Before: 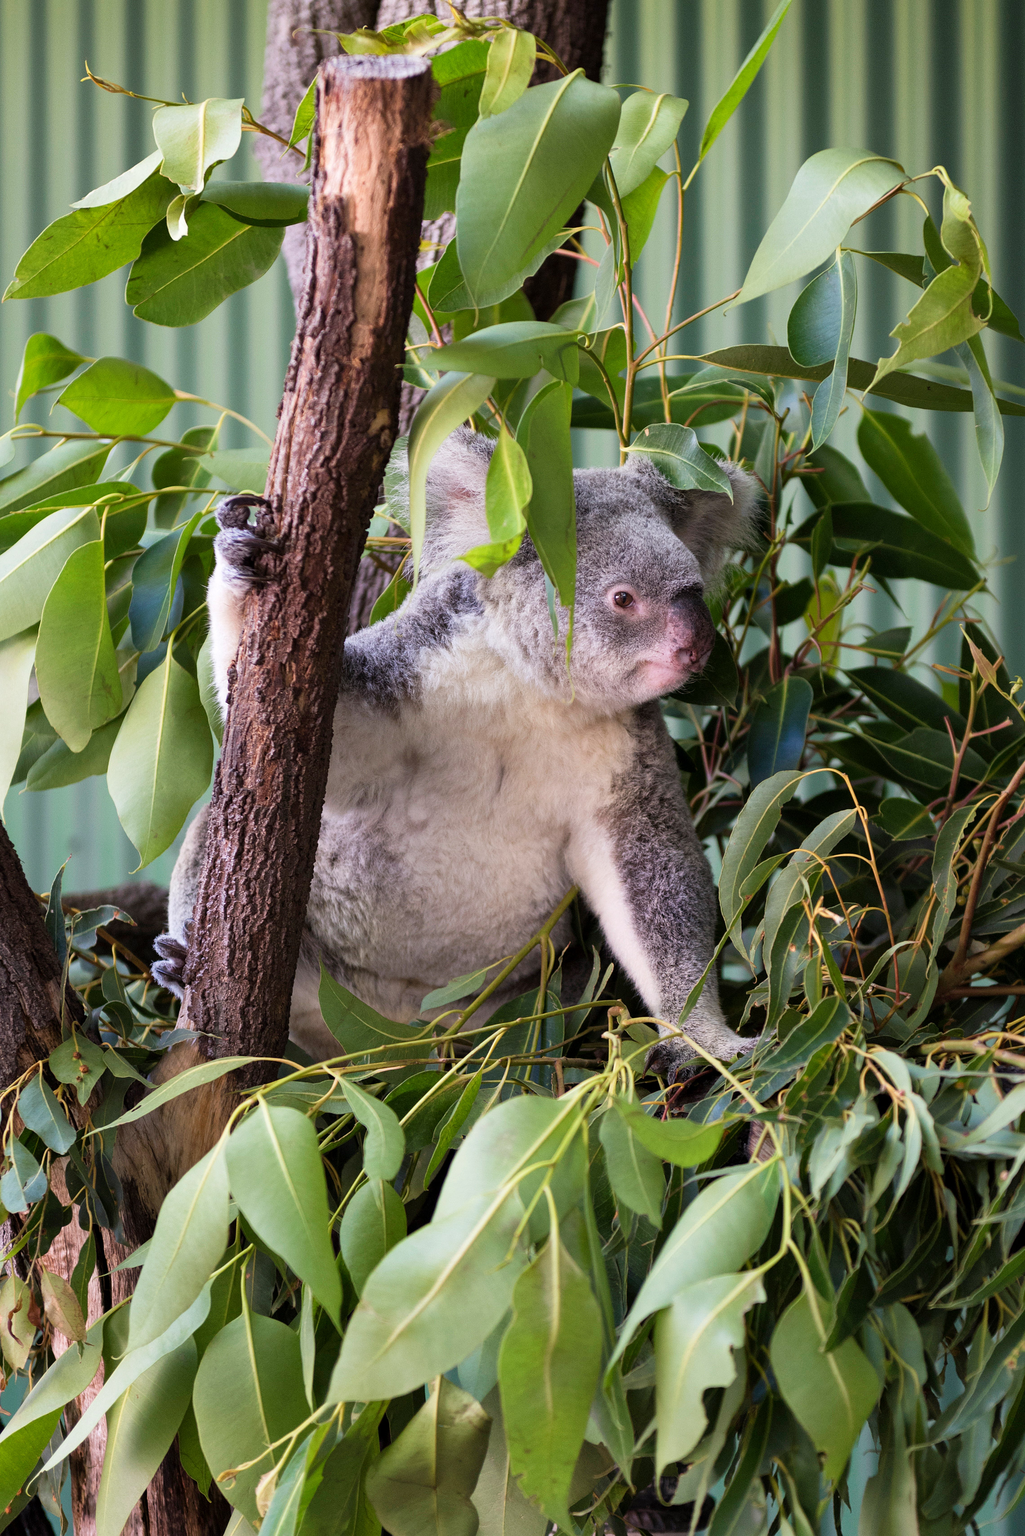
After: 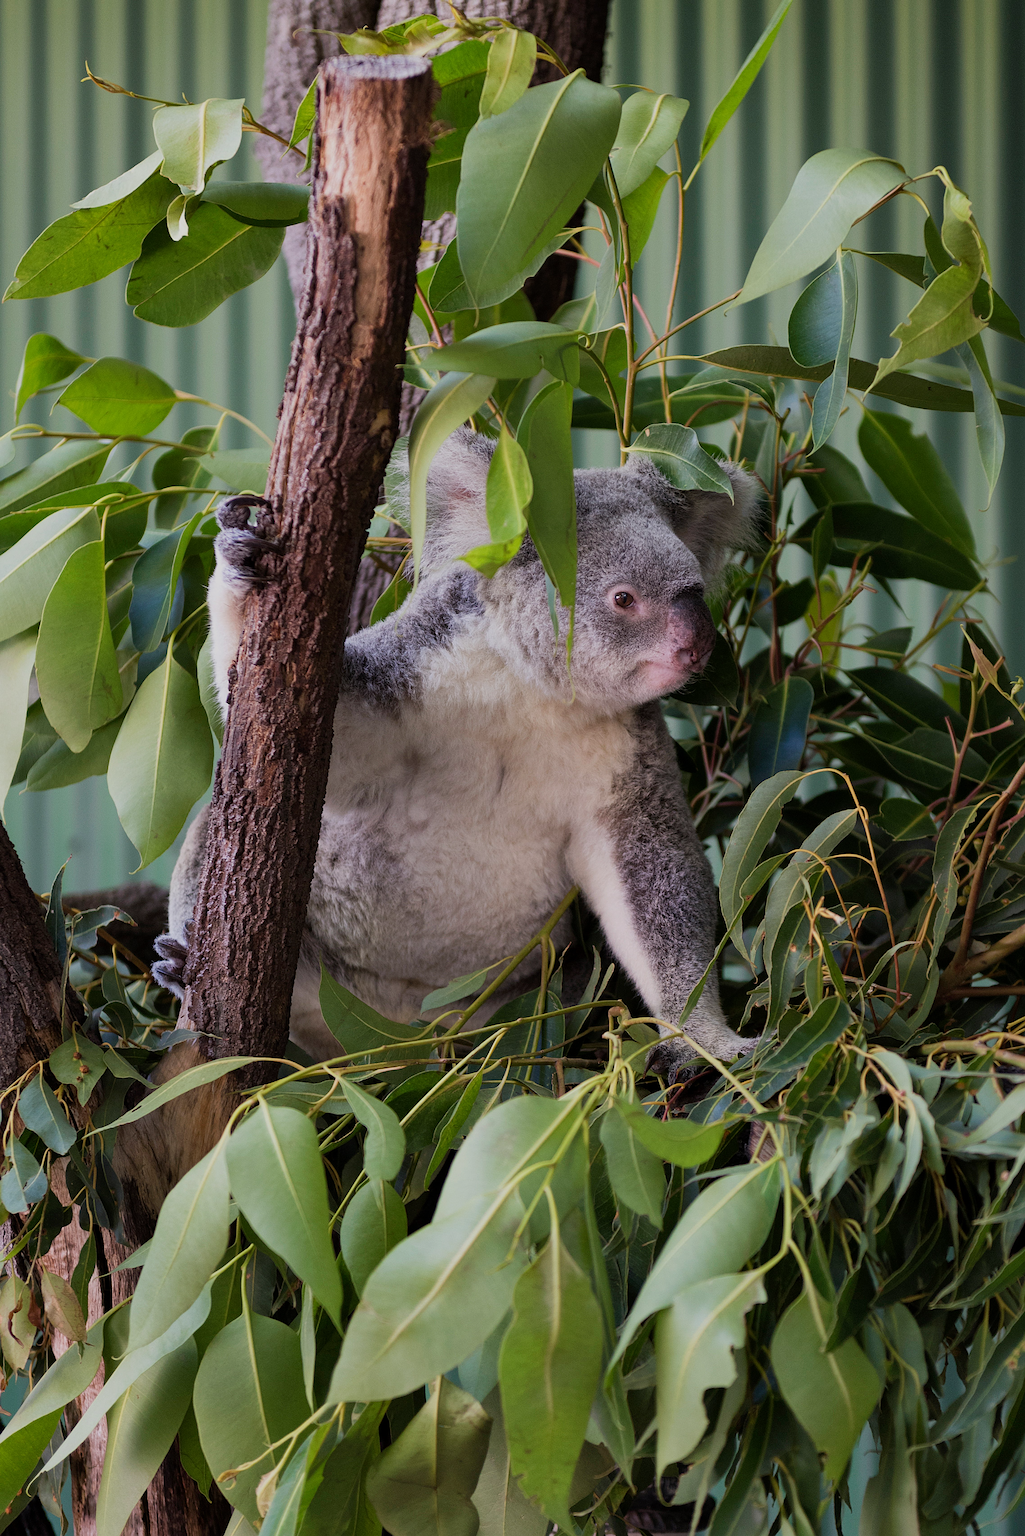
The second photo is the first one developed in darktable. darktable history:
exposure: exposure -0.582 EV, compensate highlight preservation false
sharpen: amount 0.2
